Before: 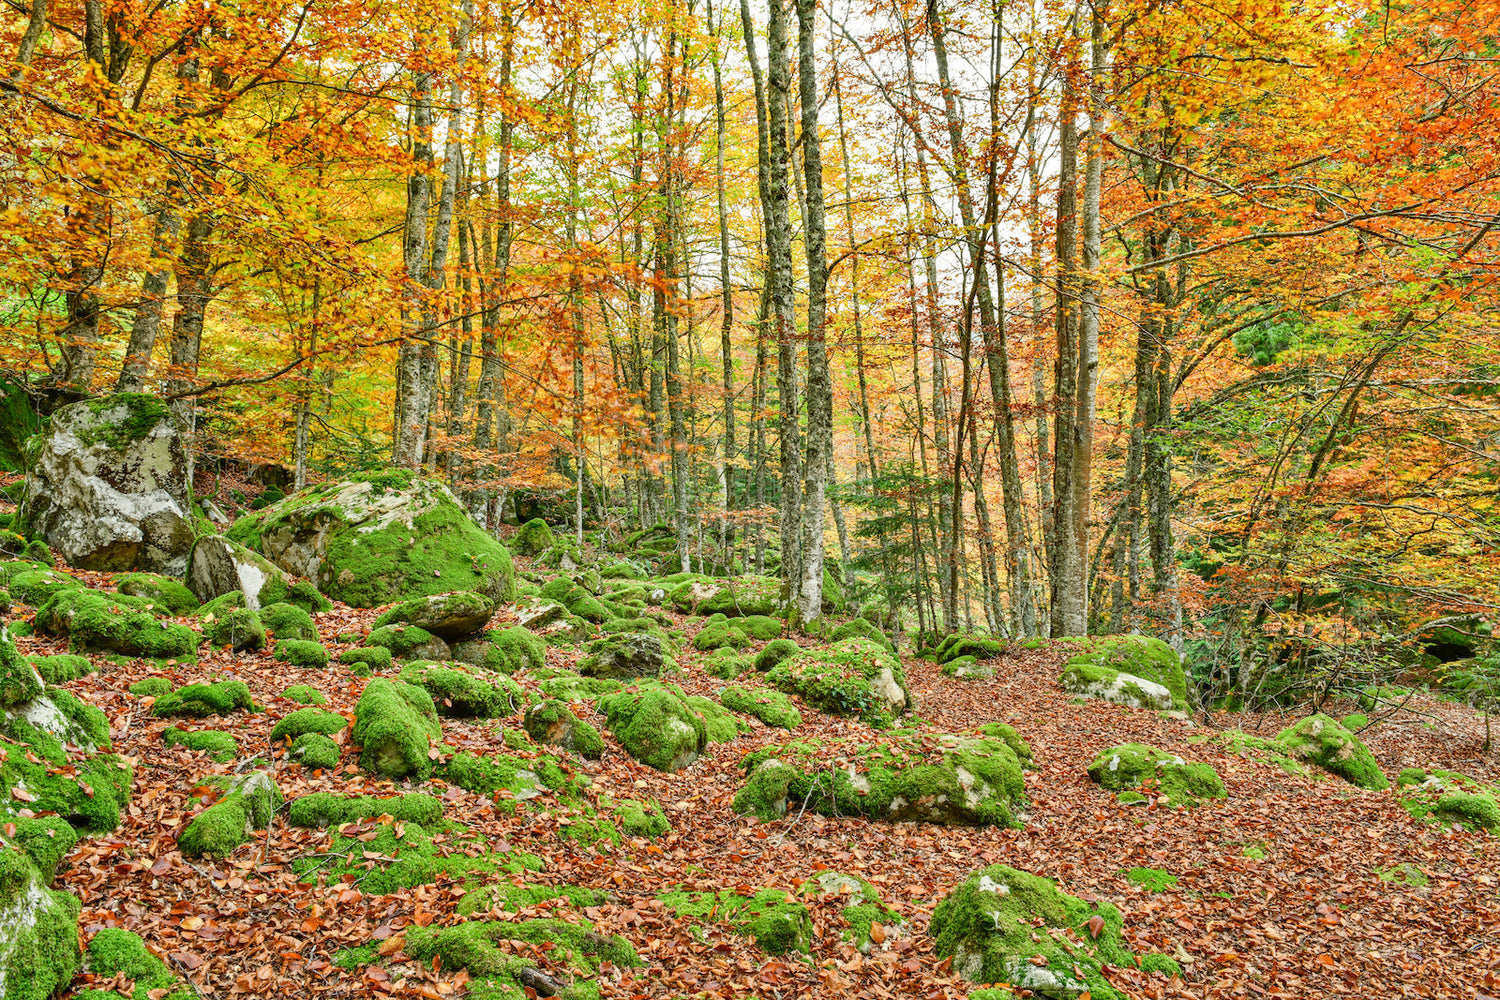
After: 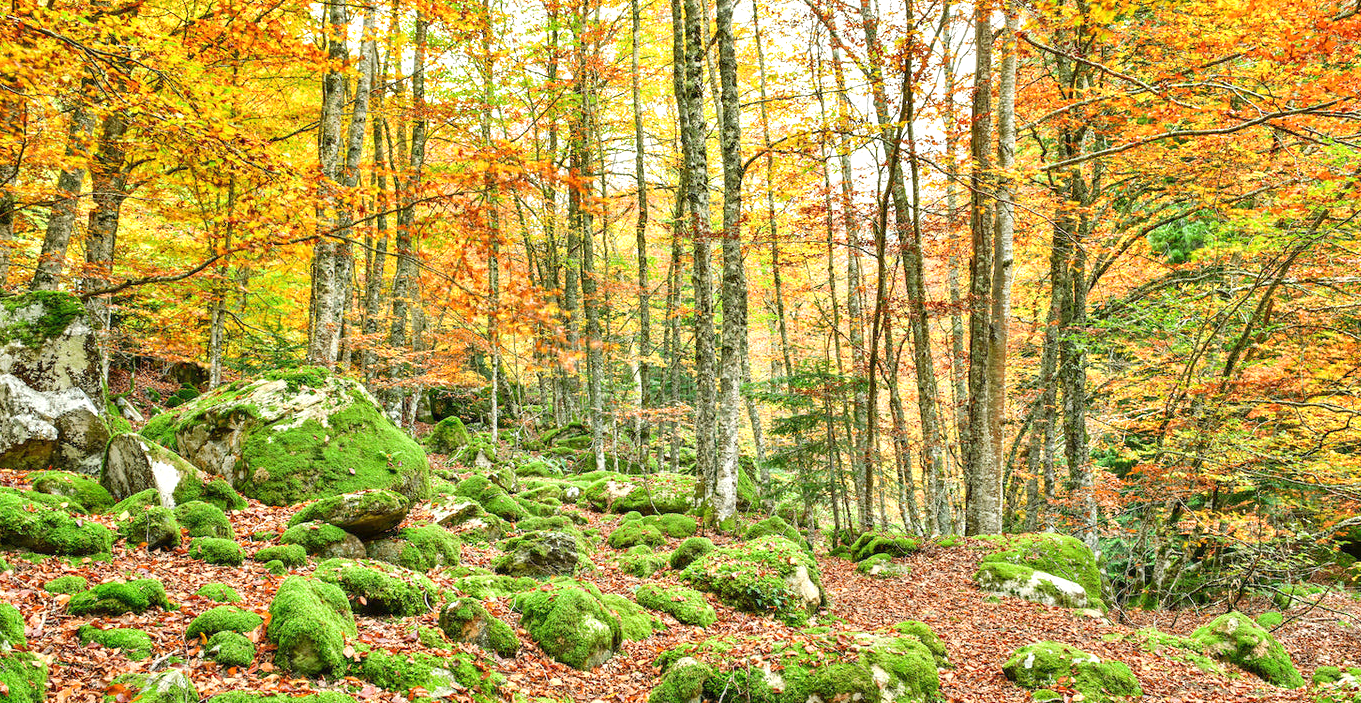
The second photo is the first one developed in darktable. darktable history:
exposure: exposure 0.559 EV, compensate highlight preservation false
crop: left 5.712%, top 10.244%, right 3.516%, bottom 19.41%
